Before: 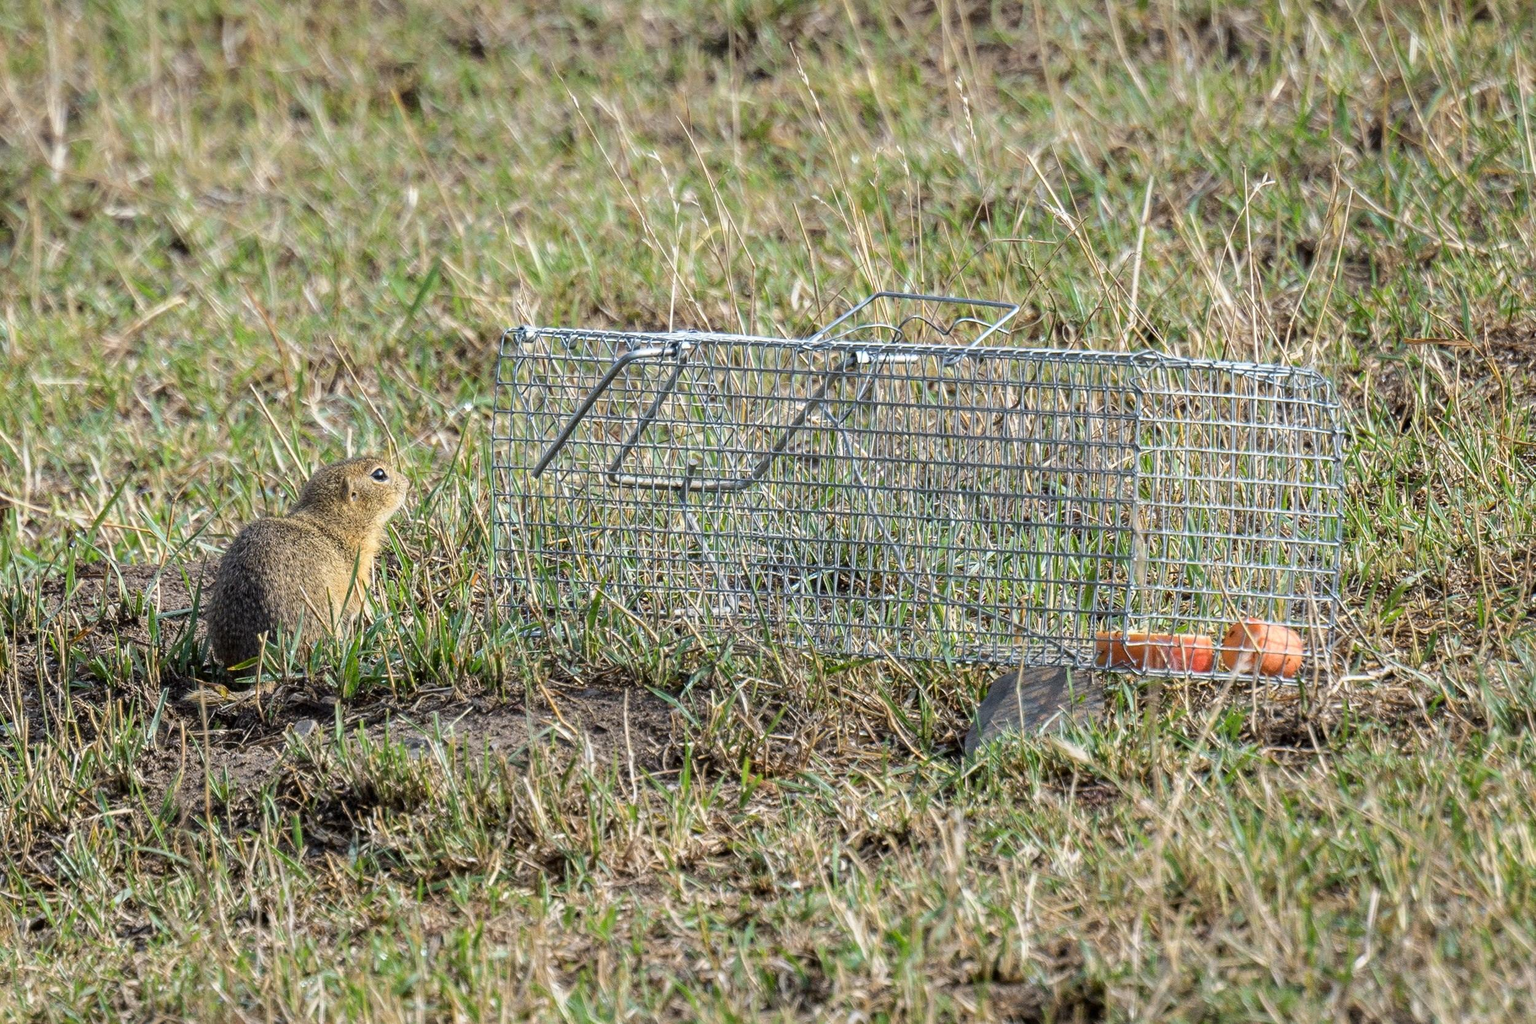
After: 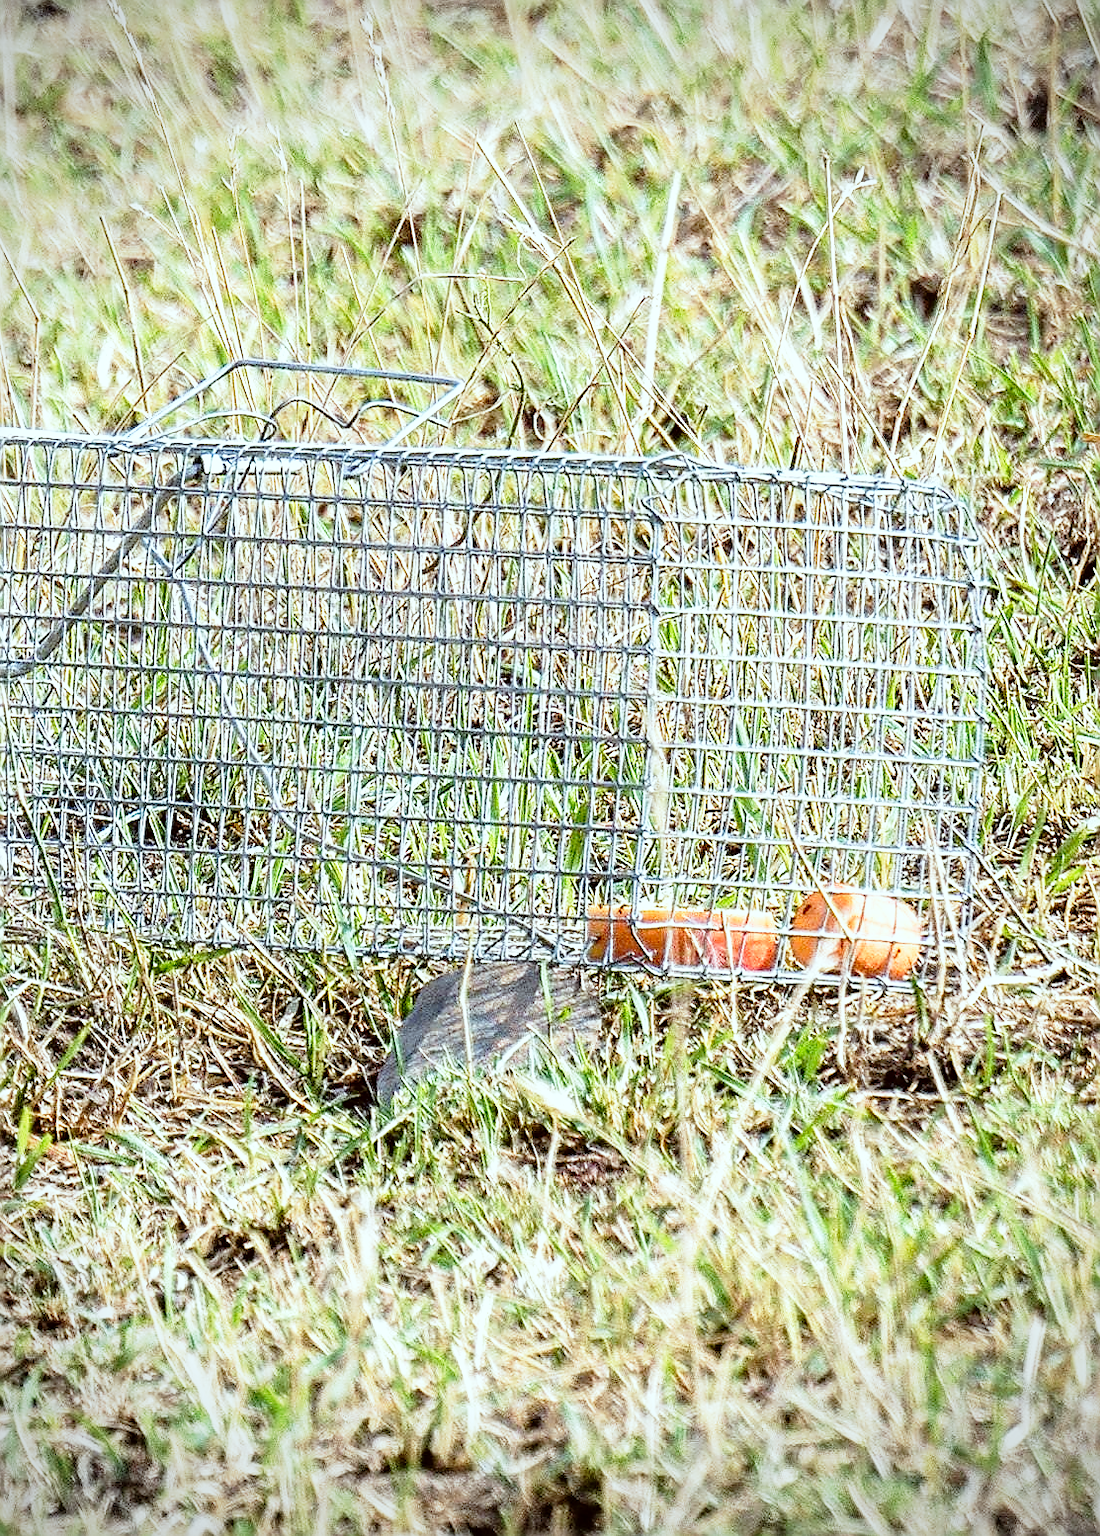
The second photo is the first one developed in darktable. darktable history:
color correction: highlights a* -4.99, highlights b* -3.43, shadows a* 4.19, shadows b* 4.51
crop: left 47.583%, top 6.734%, right 7.881%
vignetting: on, module defaults
sharpen: radius 1.359, amount 1.24, threshold 0.705
base curve: curves: ch0 [(0, 0) (0.012, 0.01) (0.073, 0.168) (0.31, 0.711) (0.645, 0.957) (1, 1)], preserve colors none
